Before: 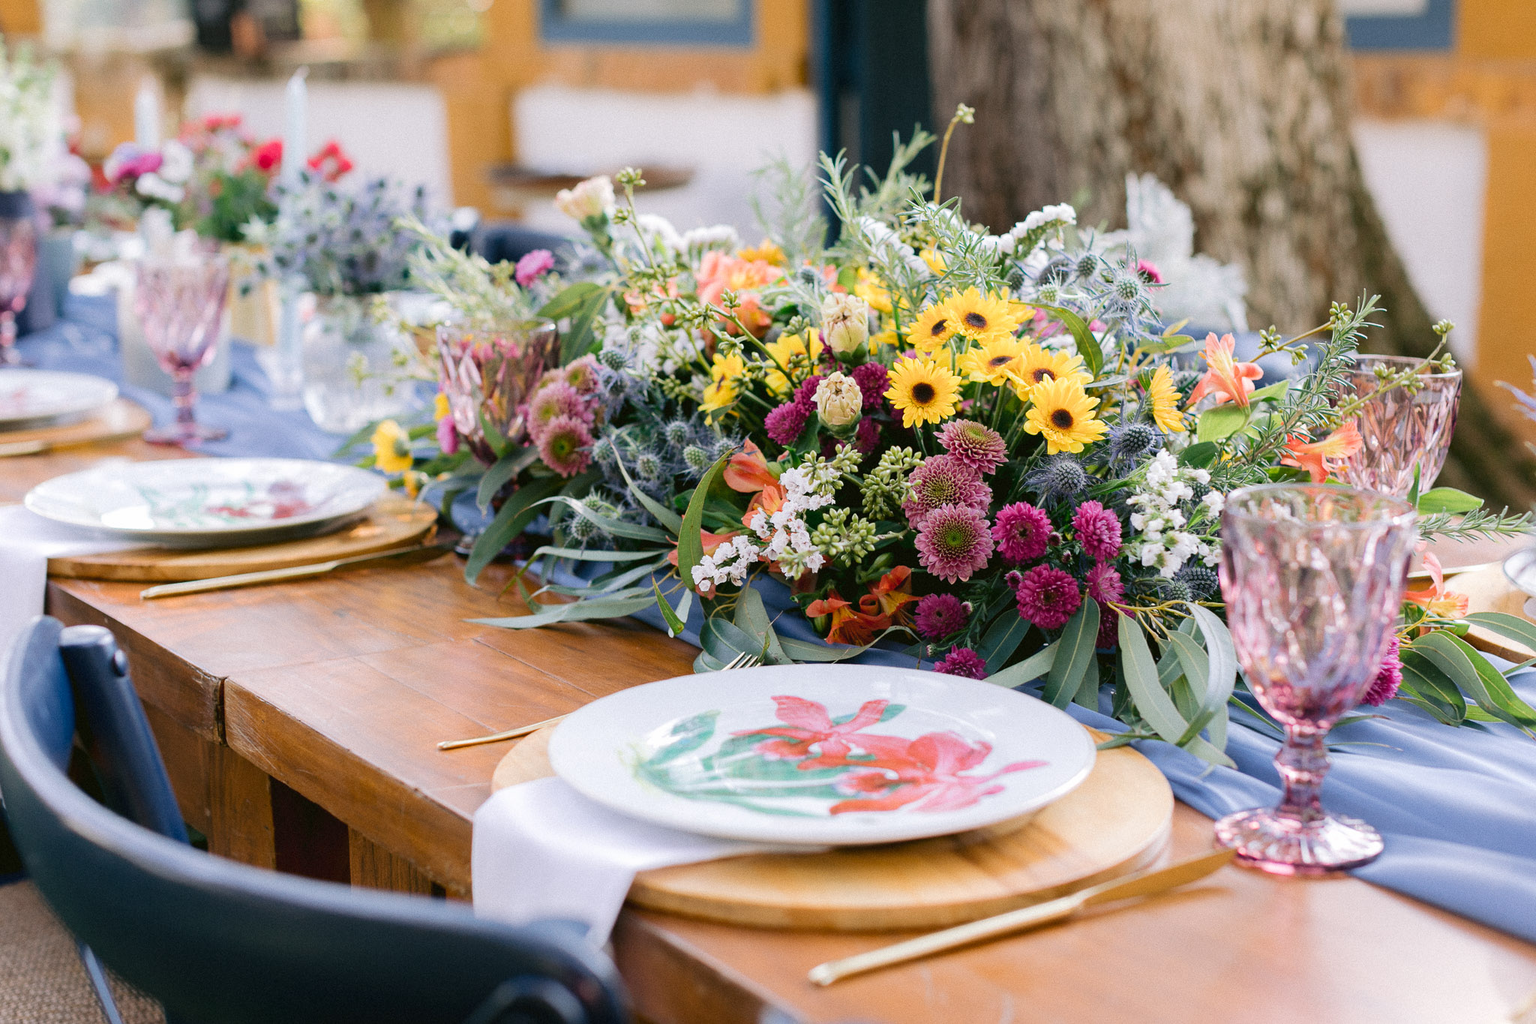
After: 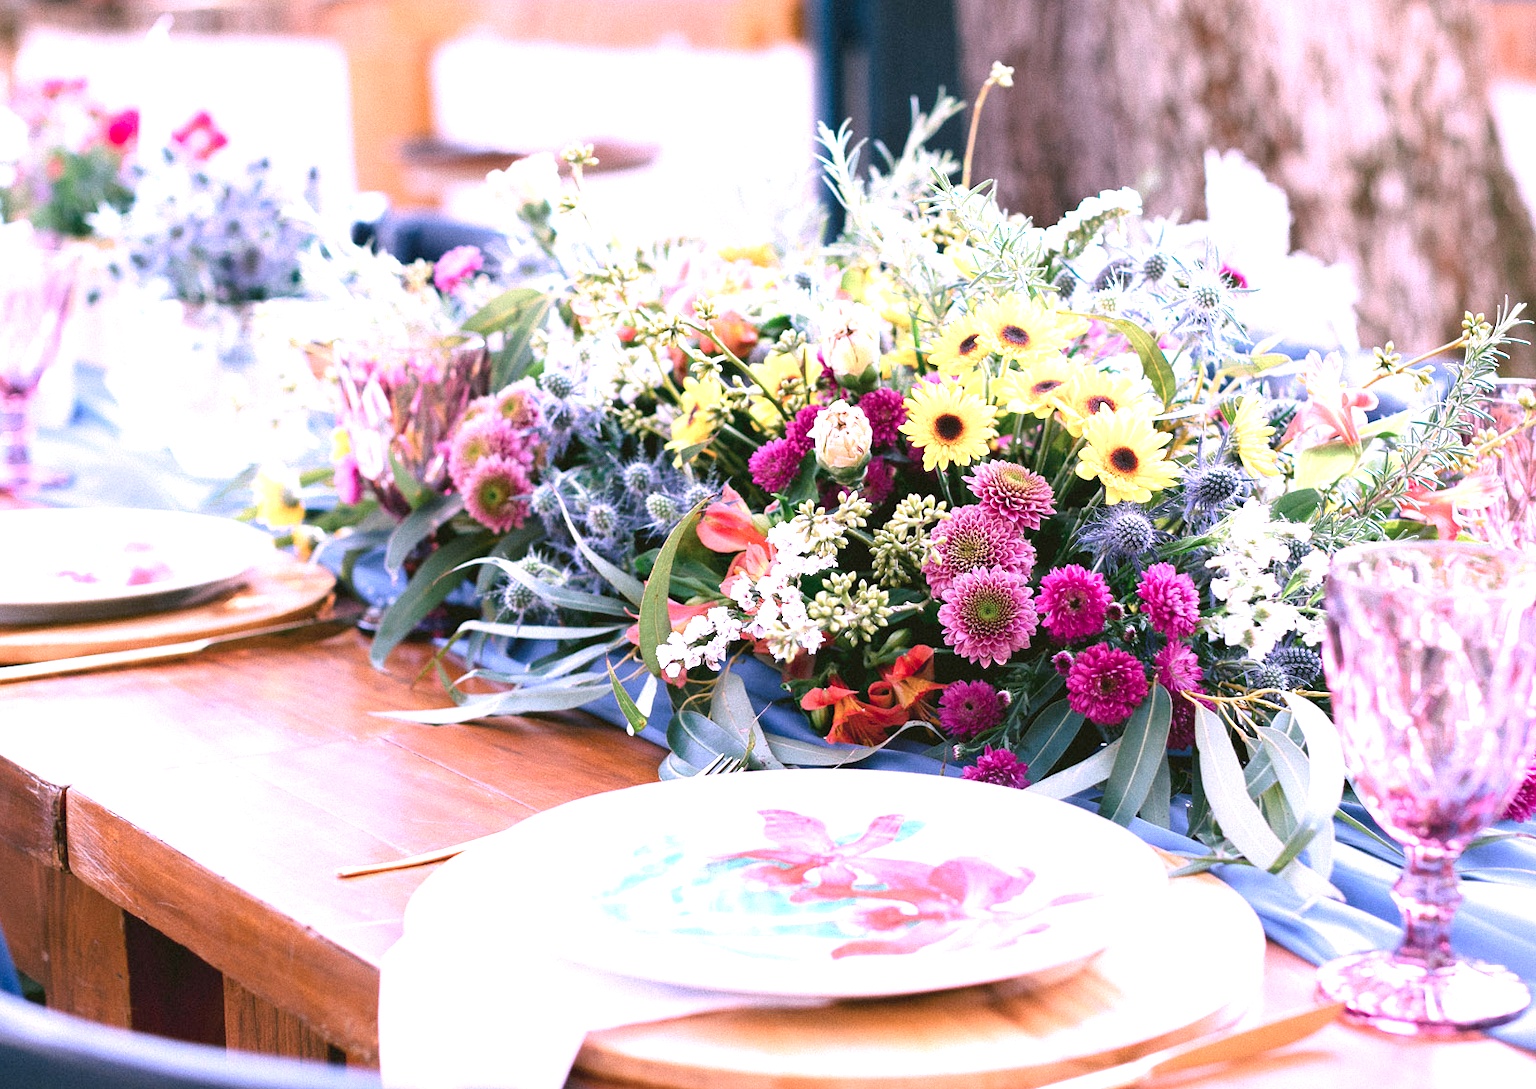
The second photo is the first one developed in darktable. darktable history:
crop: left 11.225%, top 5.381%, right 9.565%, bottom 10.314%
exposure: black level correction 0, exposure 1.125 EV, compensate exposure bias true, compensate highlight preservation false
color correction: highlights a* 15.03, highlights b* -25.07
